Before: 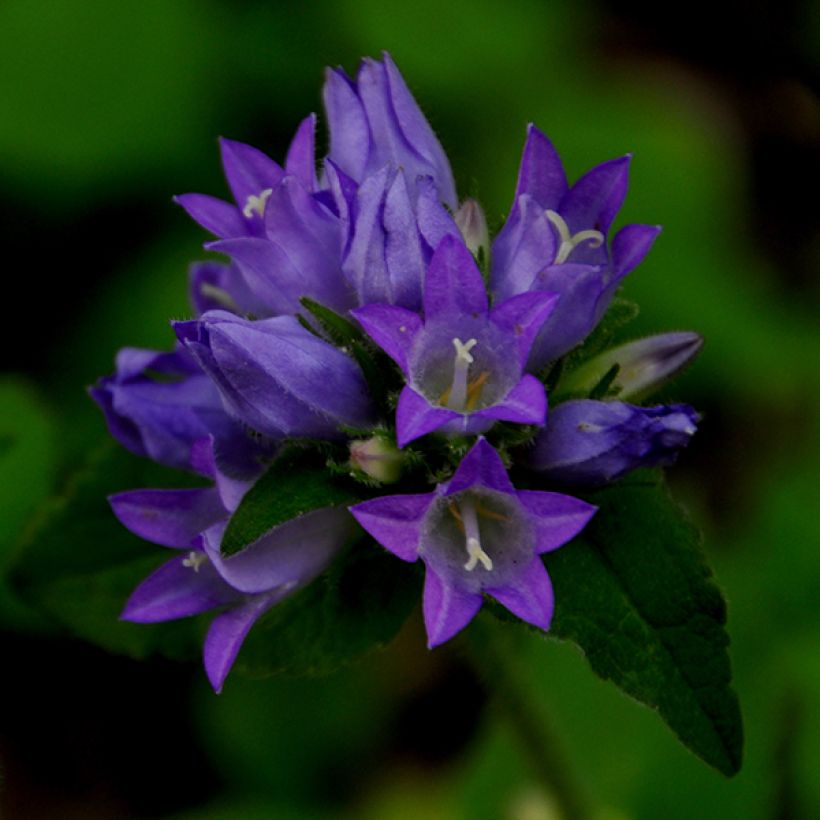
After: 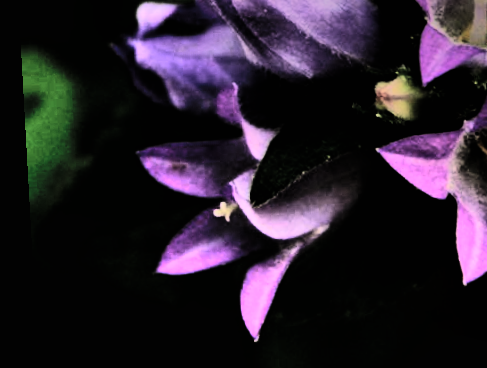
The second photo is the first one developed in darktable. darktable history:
exposure: black level correction -0.025, exposure -0.117 EV, compensate highlight preservation false
crop: top 44.483%, right 43.593%, bottom 12.892%
shadows and highlights: shadows 80.73, white point adjustment -9.07, highlights -61.46, soften with gaussian
rotate and perspective: rotation -3.18°, automatic cropping off
white balance: red 1.08, blue 0.791
tone equalizer: -8 EV -0.75 EV, -7 EV -0.7 EV, -6 EV -0.6 EV, -5 EV -0.4 EV, -3 EV 0.4 EV, -2 EV 0.6 EV, -1 EV 0.7 EV, +0 EV 0.75 EV, edges refinement/feathering 500, mask exposure compensation -1.57 EV, preserve details no
filmic rgb: black relative exposure -3.21 EV, white relative exposure 7.02 EV, hardness 1.46, contrast 1.35
